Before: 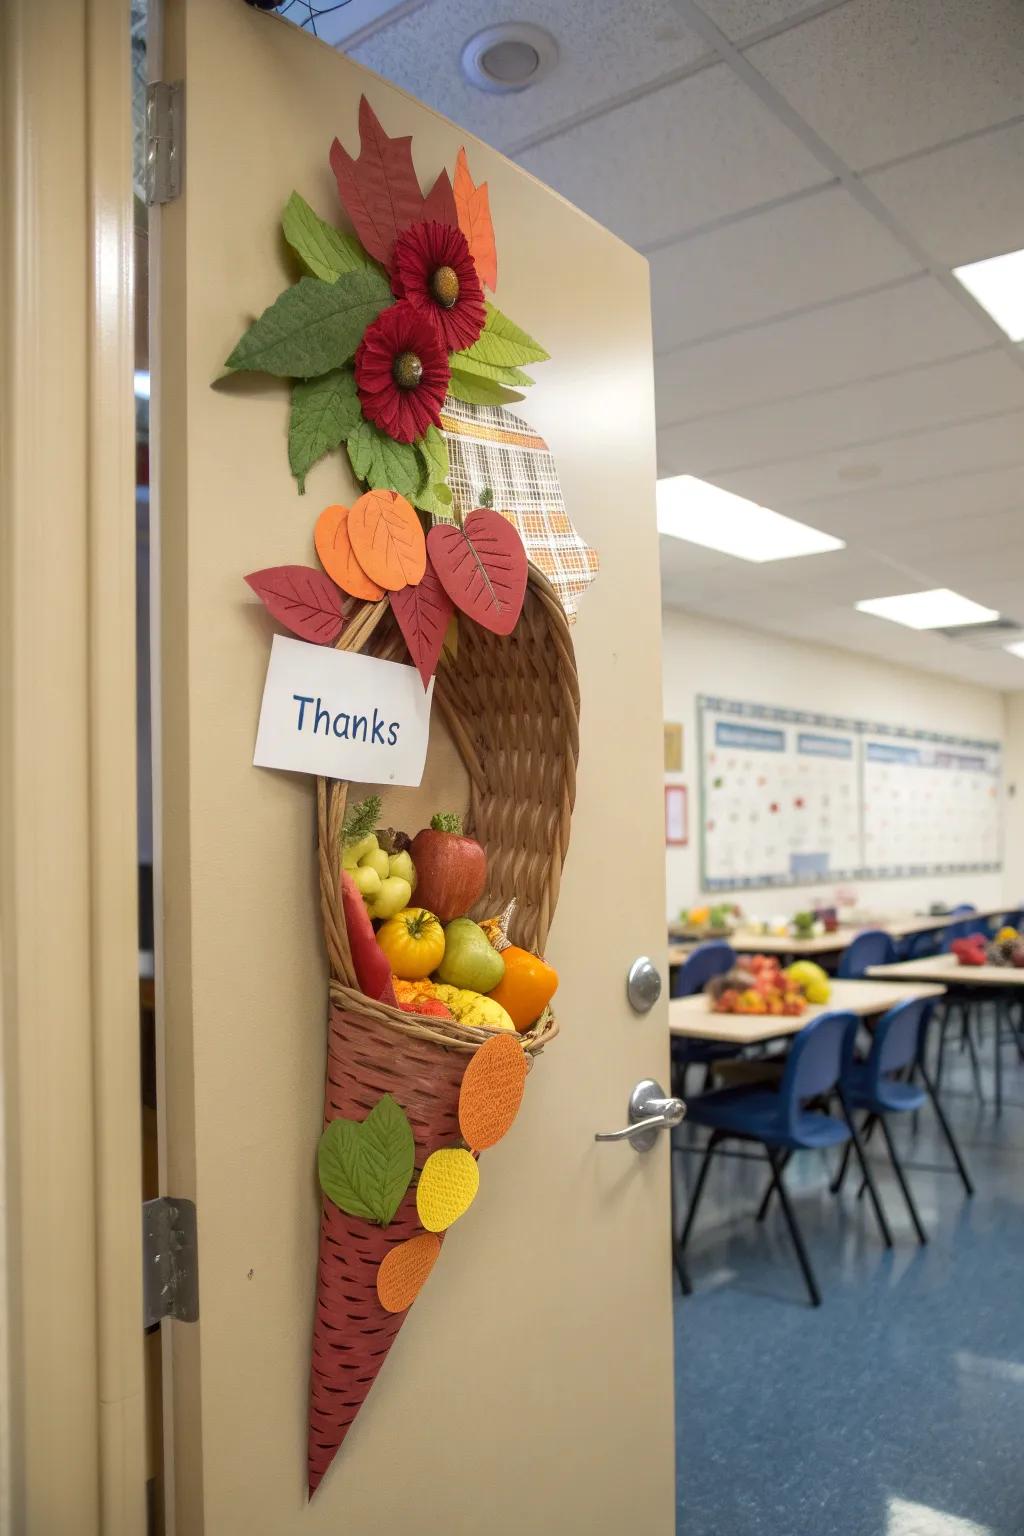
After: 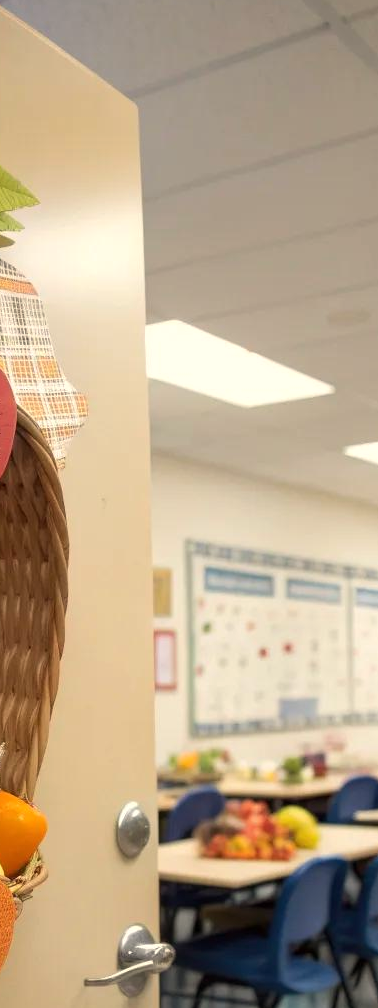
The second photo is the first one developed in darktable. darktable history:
crop and rotate: left 49.936%, top 10.094%, right 13.136%, bottom 24.256%
white balance: red 1.045, blue 0.932
